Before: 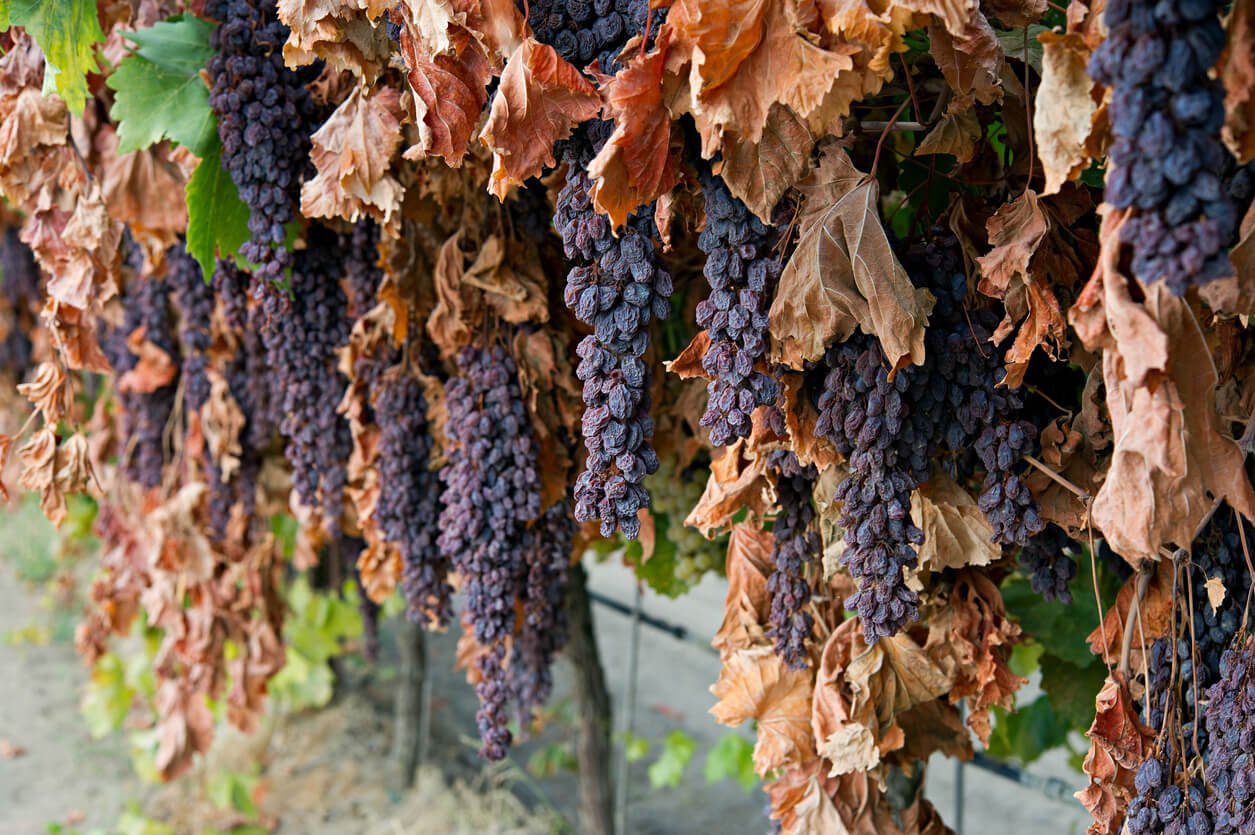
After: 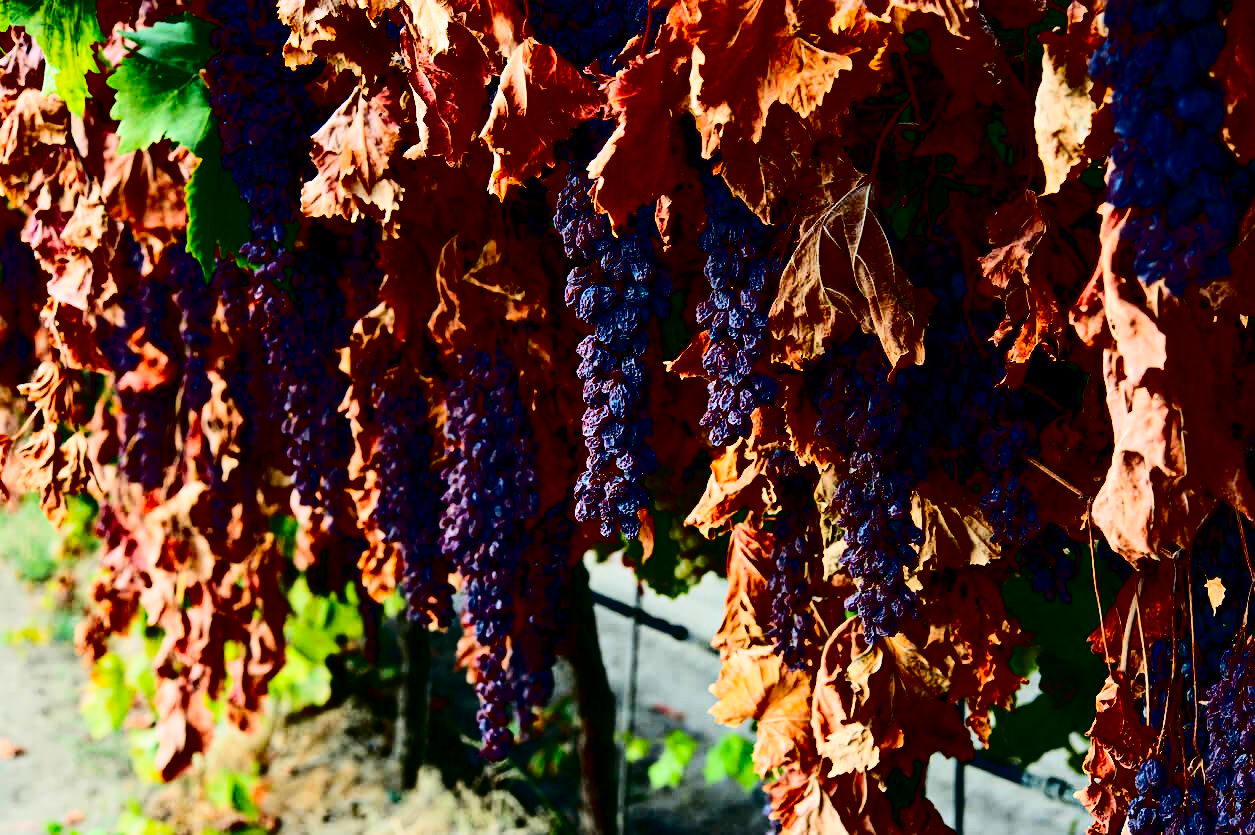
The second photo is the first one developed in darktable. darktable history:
contrast brightness saturation: contrast 0.775, brightness -0.995, saturation 0.997
